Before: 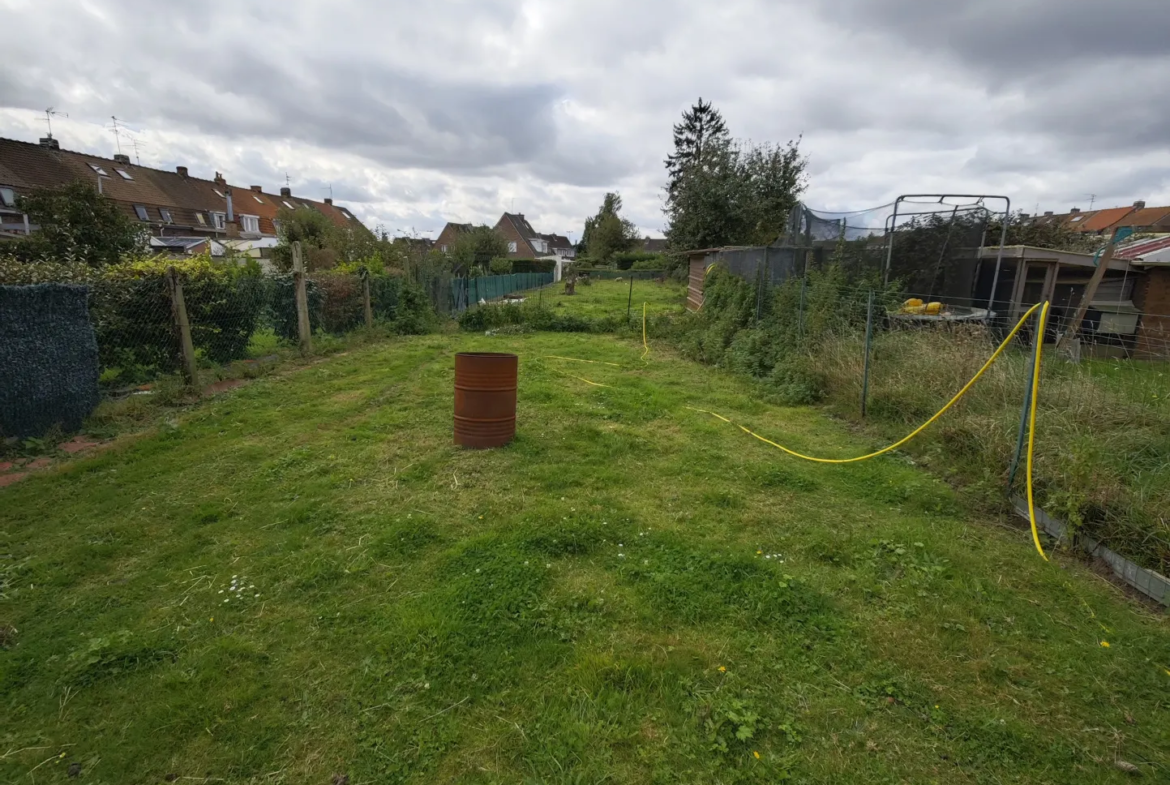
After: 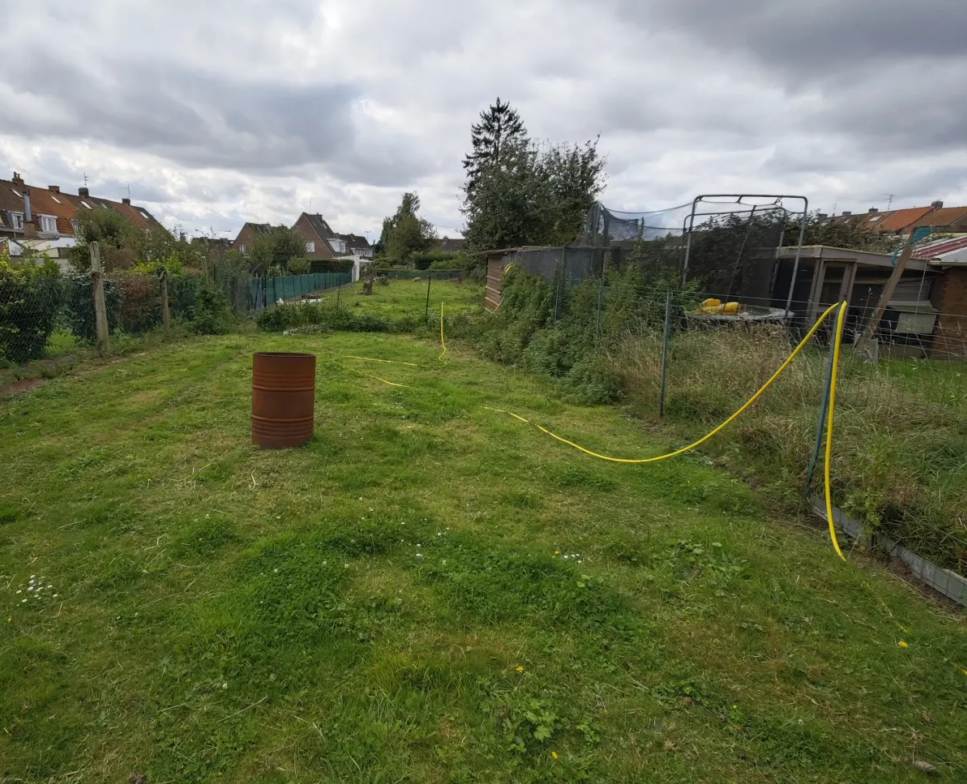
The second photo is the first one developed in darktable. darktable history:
crop: left 17.329%, bottom 0.032%
